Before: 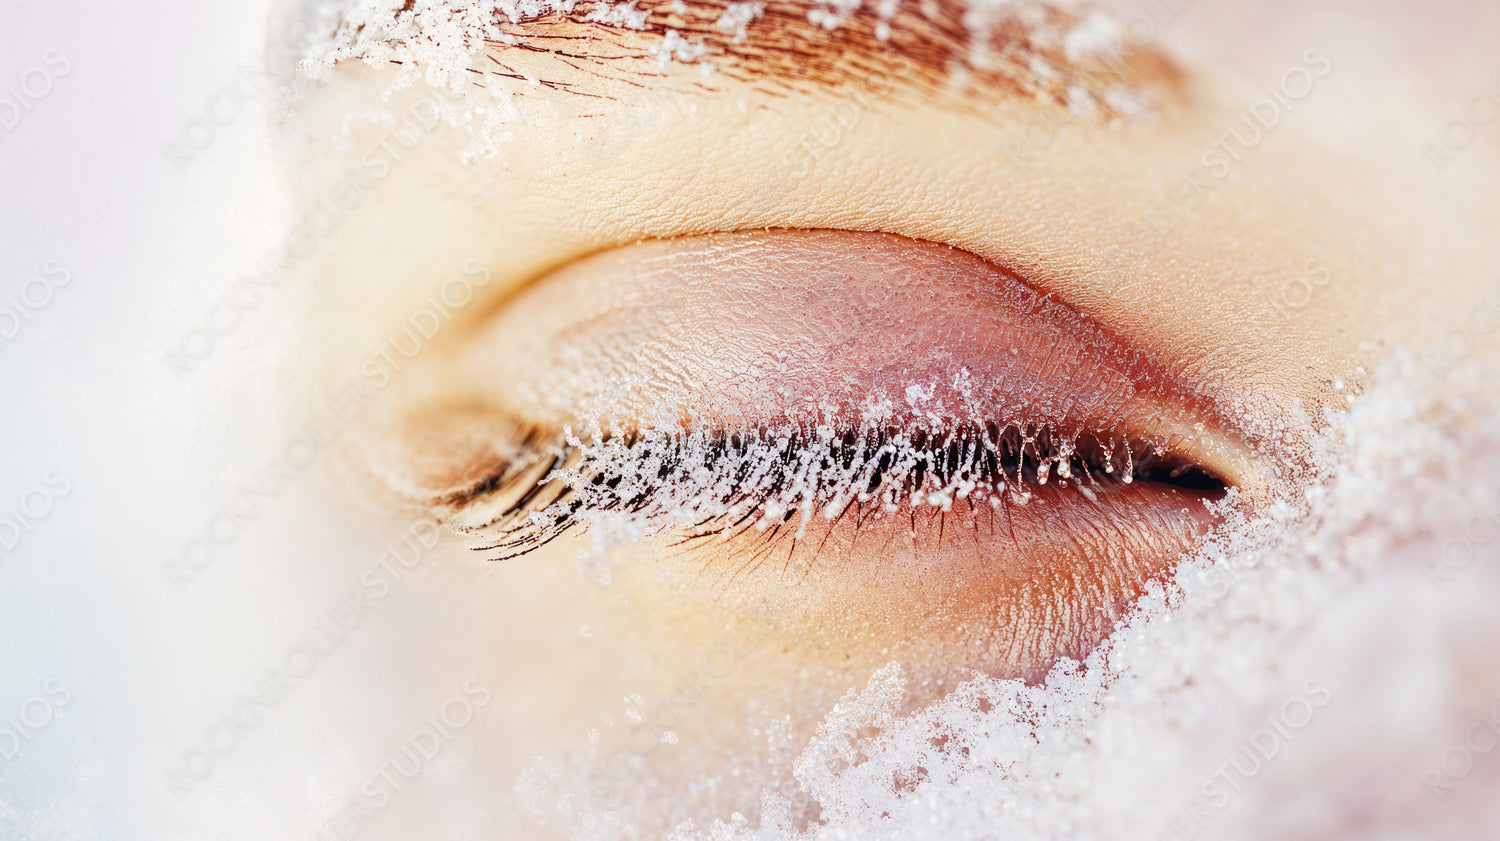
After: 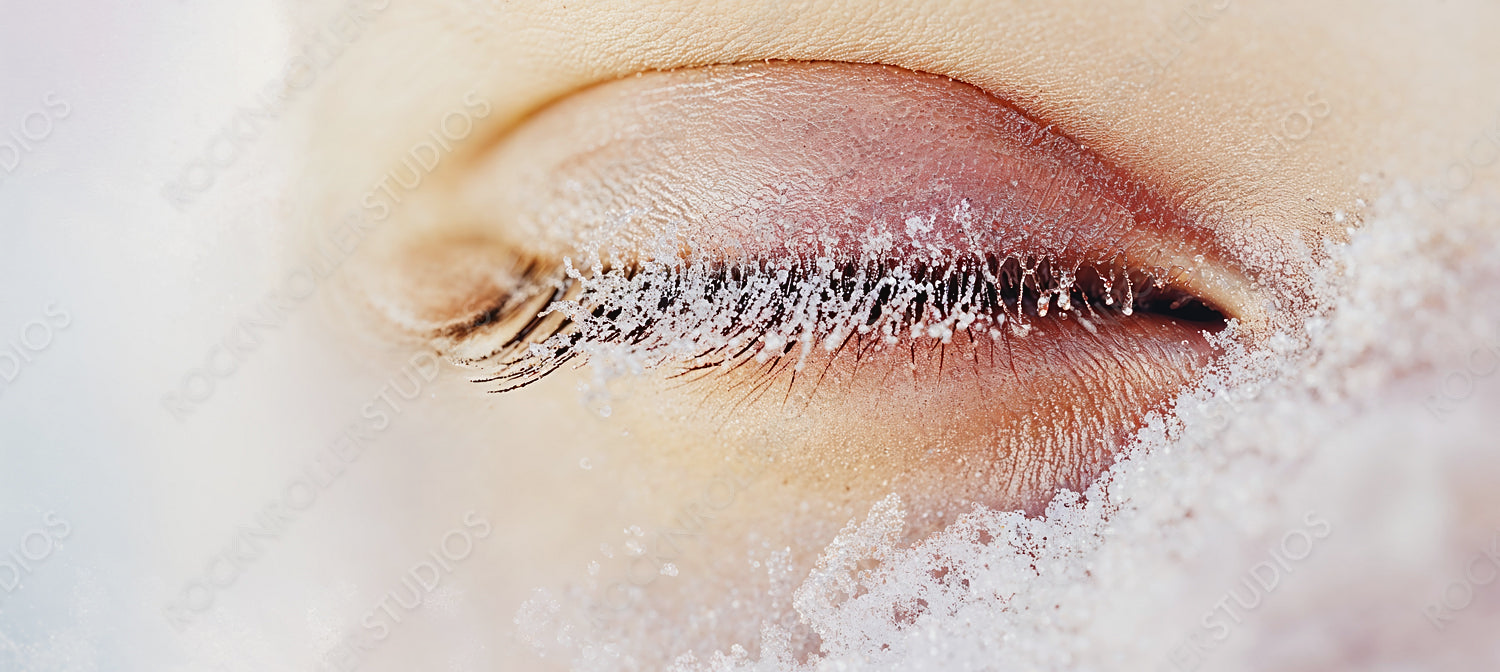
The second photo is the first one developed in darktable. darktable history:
sharpen: on, module defaults
contrast equalizer: y [[0.5 ×4, 0.483, 0.43], [0.5 ×6], [0.5 ×6], [0 ×6], [0 ×6]]
contrast brightness saturation: contrast -0.08, brightness -0.04, saturation -0.11
crop and rotate: top 19.998%
